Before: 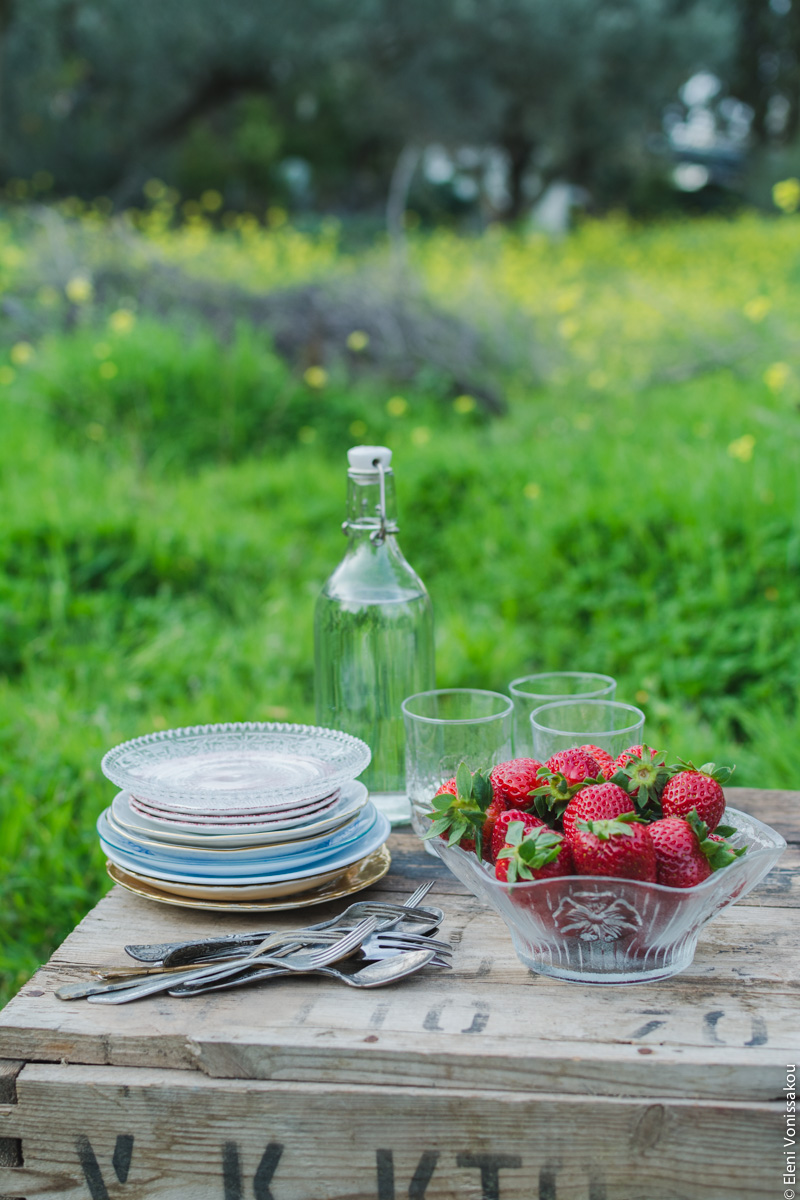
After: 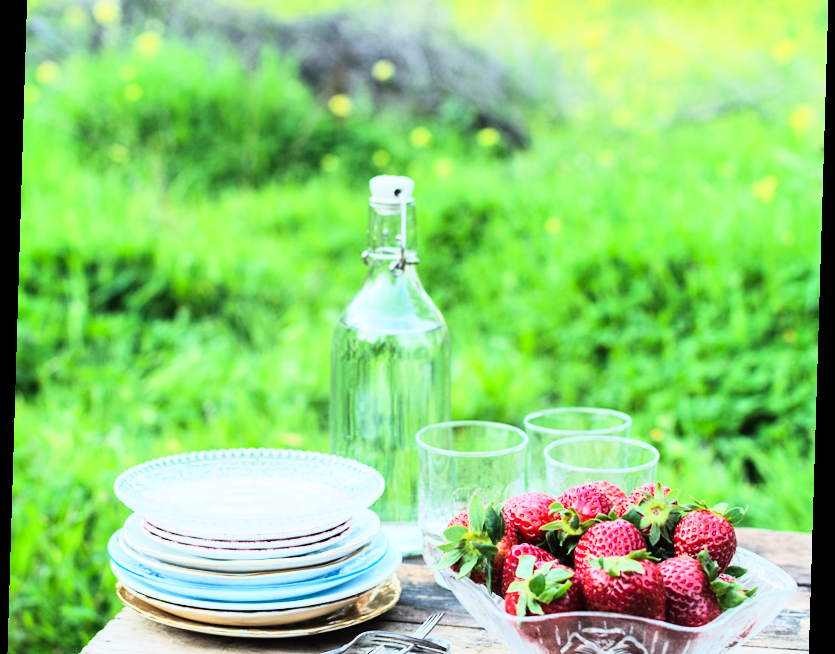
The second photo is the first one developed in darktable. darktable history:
tone equalizer: -8 EV 0.06 EV, smoothing diameter 25%, edges refinement/feathering 10, preserve details guided filter
rotate and perspective: rotation 1.72°, automatic cropping off
crop and rotate: top 23.043%, bottom 23.437%
rgb curve: curves: ch0 [(0, 0) (0.21, 0.15) (0.24, 0.21) (0.5, 0.75) (0.75, 0.96) (0.89, 0.99) (1, 1)]; ch1 [(0, 0.02) (0.21, 0.13) (0.25, 0.2) (0.5, 0.67) (0.75, 0.9) (0.89, 0.97) (1, 1)]; ch2 [(0, 0.02) (0.21, 0.13) (0.25, 0.2) (0.5, 0.67) (0.75, 0.9) (0.89, 0.97) (1, 1)], compensate middle gray true
